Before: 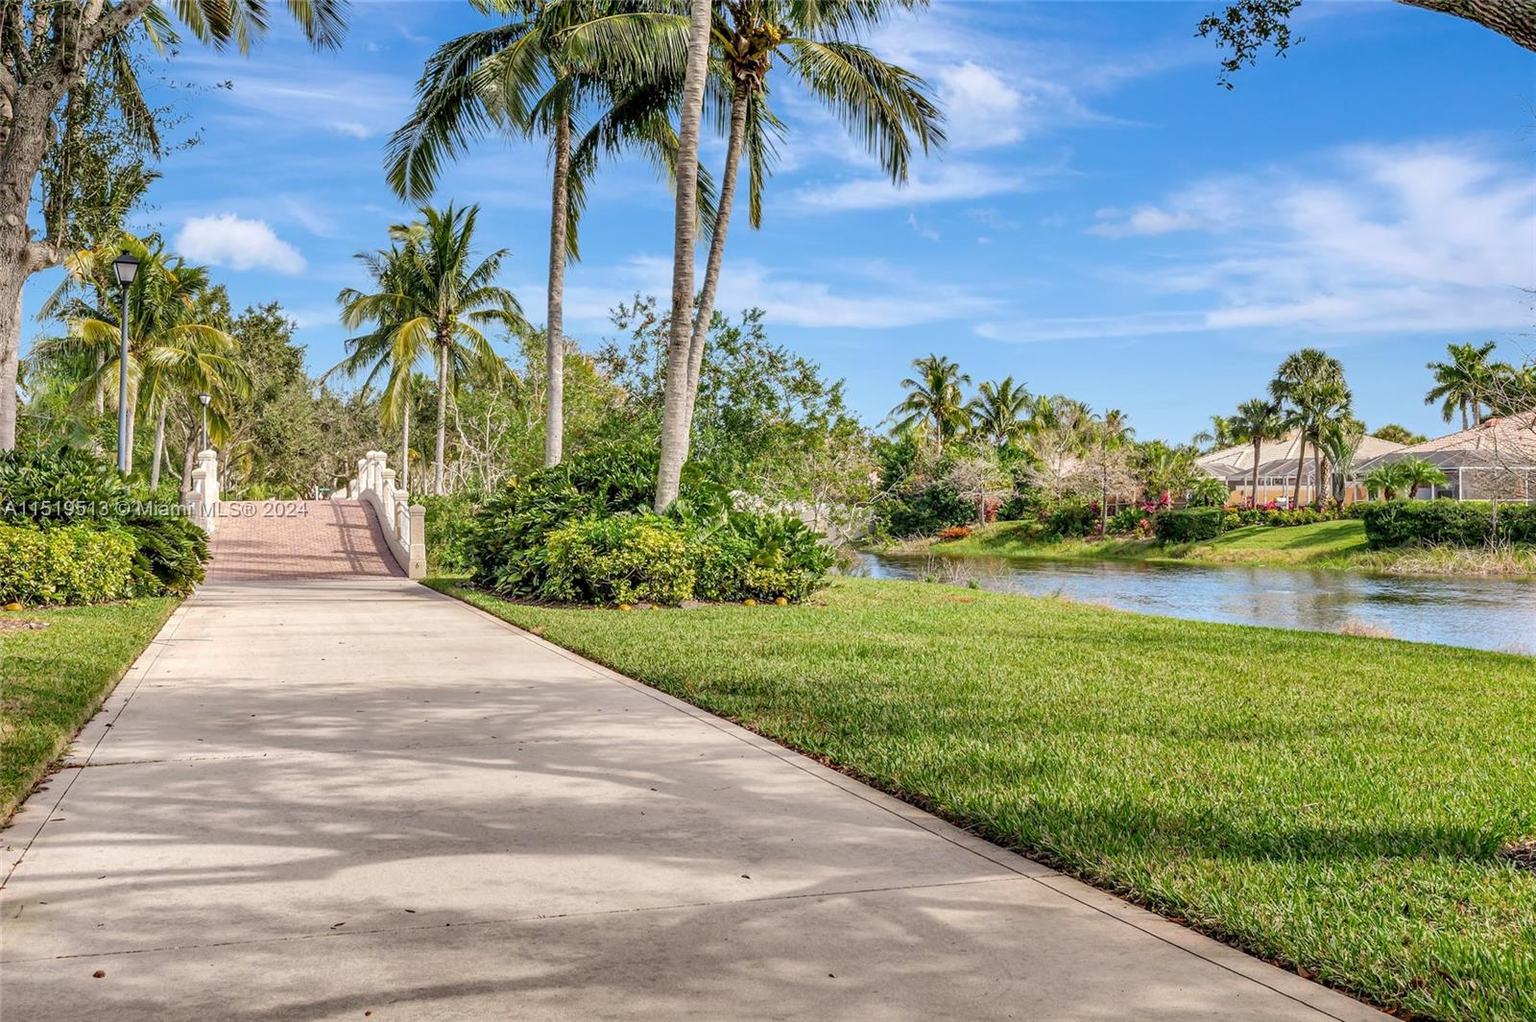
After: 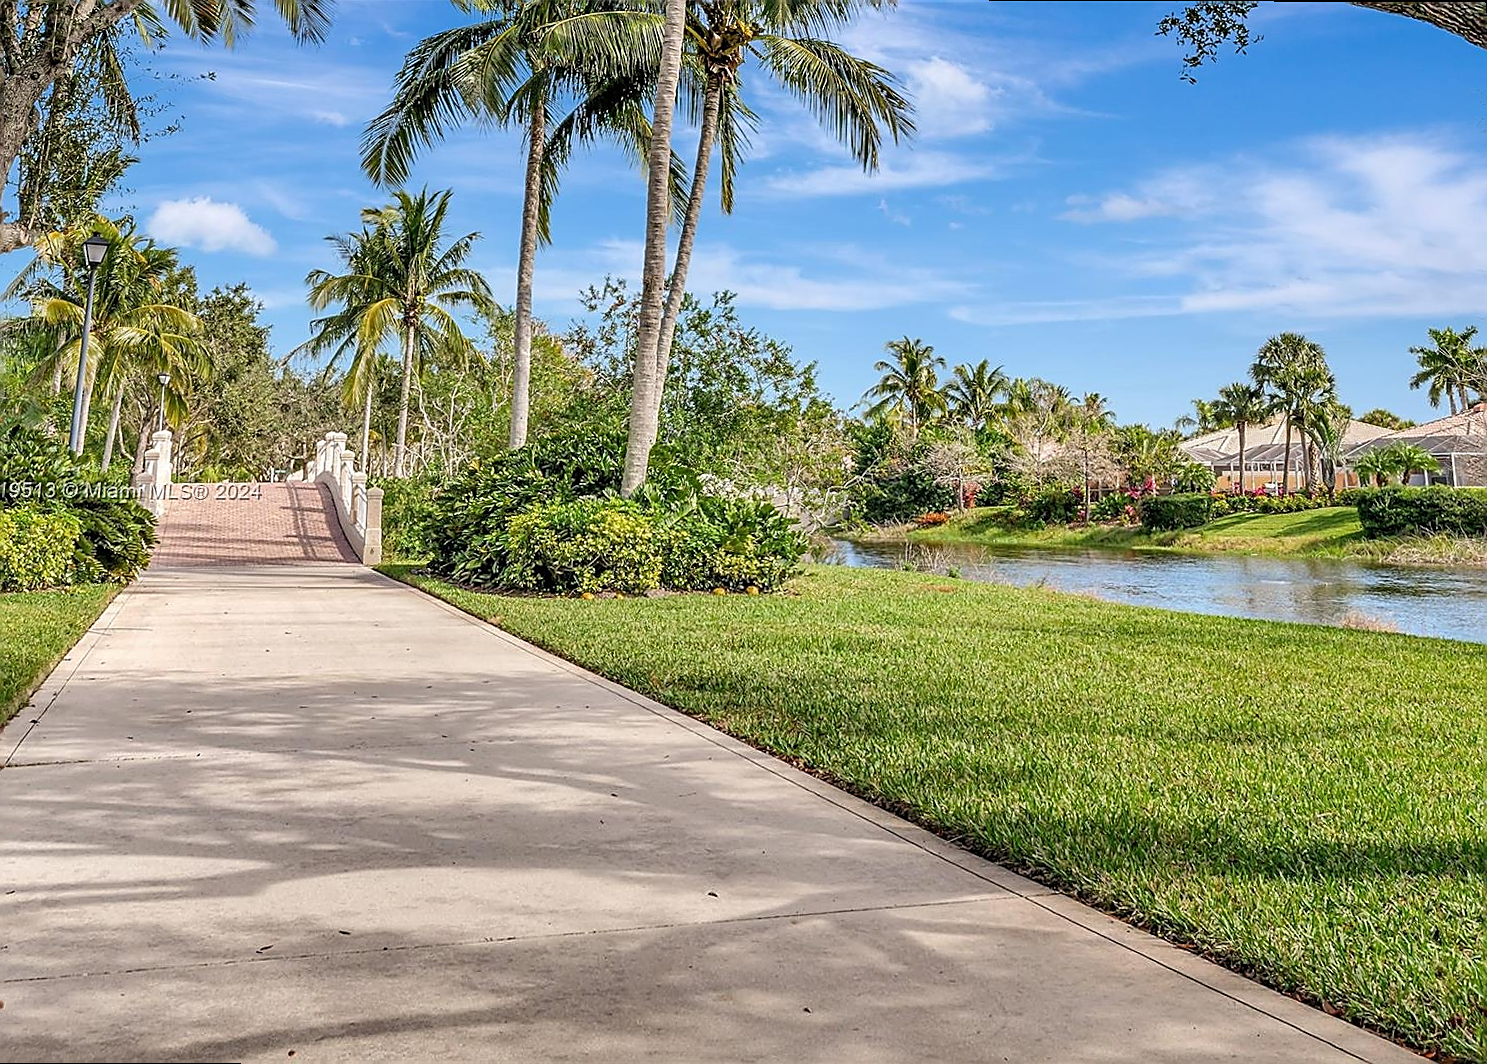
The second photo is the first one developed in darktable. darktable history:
rotate and perspective: rotation 0.215°, lens shift (vertical) -0.139, crop left 0.069, crop right 0.939, crop top 0.002, crop bottom 0.996
sharpen: radius 1.4, amount 1.25, threshold 0.7
